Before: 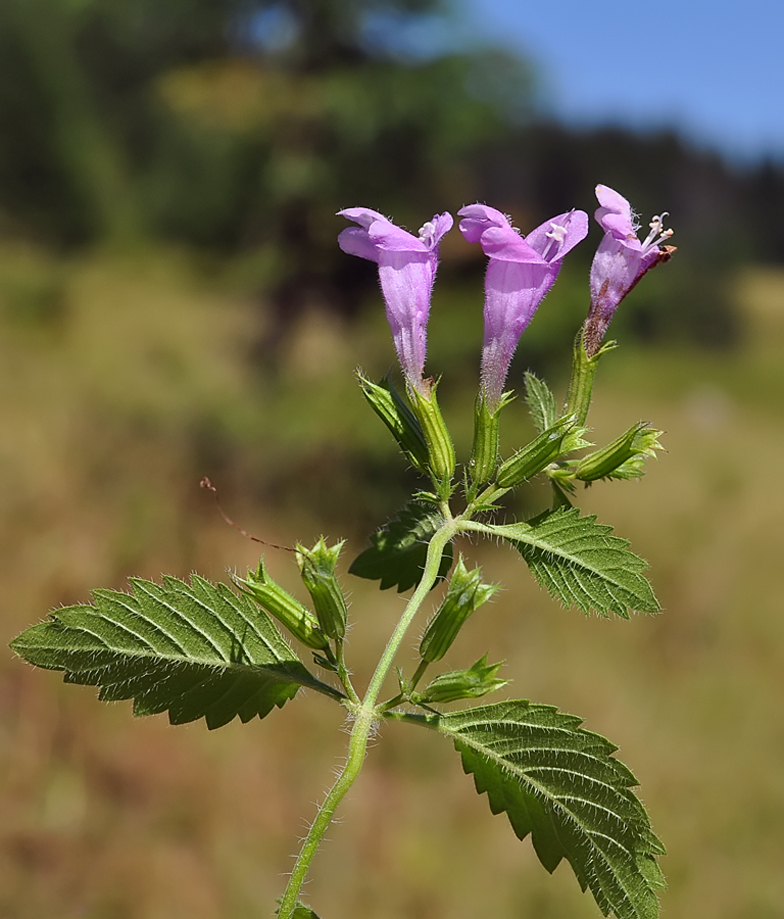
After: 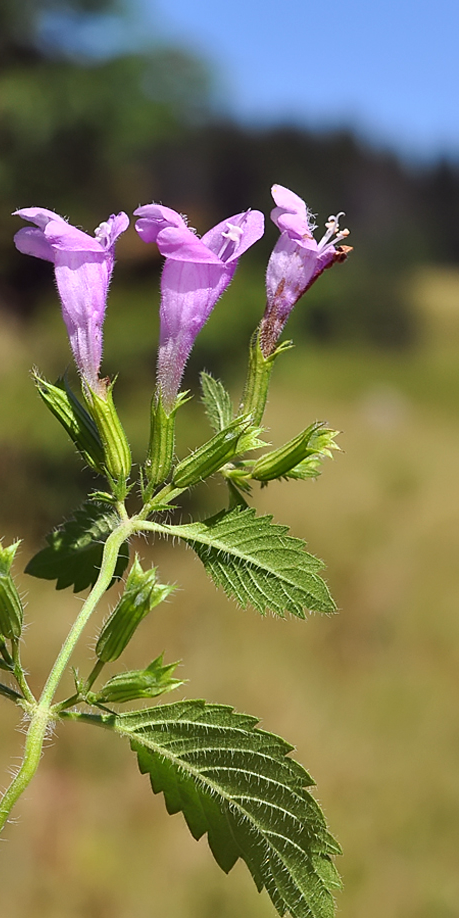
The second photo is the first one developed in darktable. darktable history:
crop: left 41.402%
base curve: curves: ch0 [(0, 0) (0.666, 0.806) (1, 1)]
